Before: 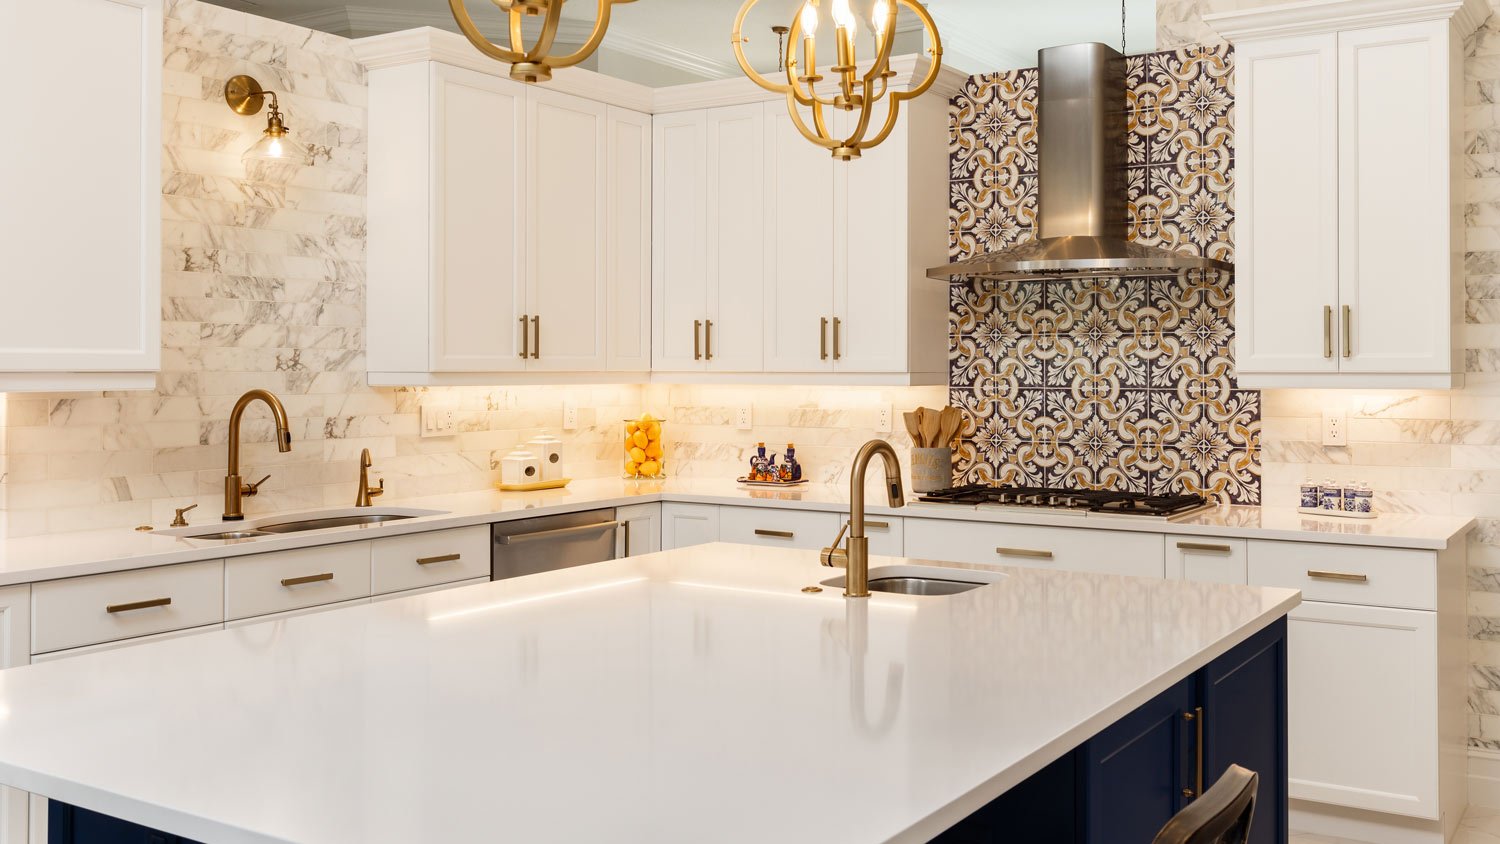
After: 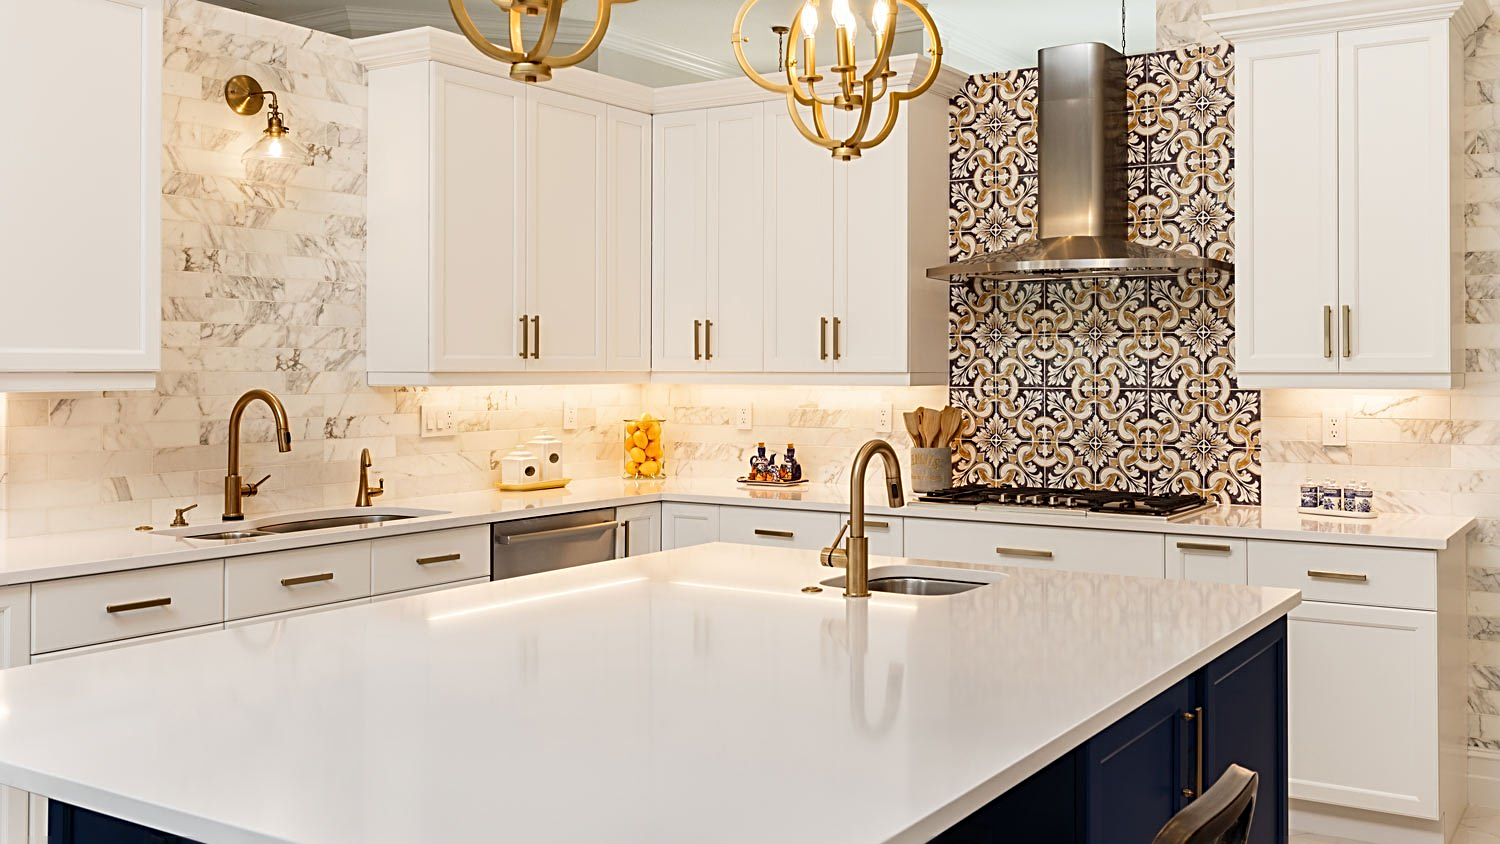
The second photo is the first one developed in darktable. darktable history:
sharpen: radius 3.101
